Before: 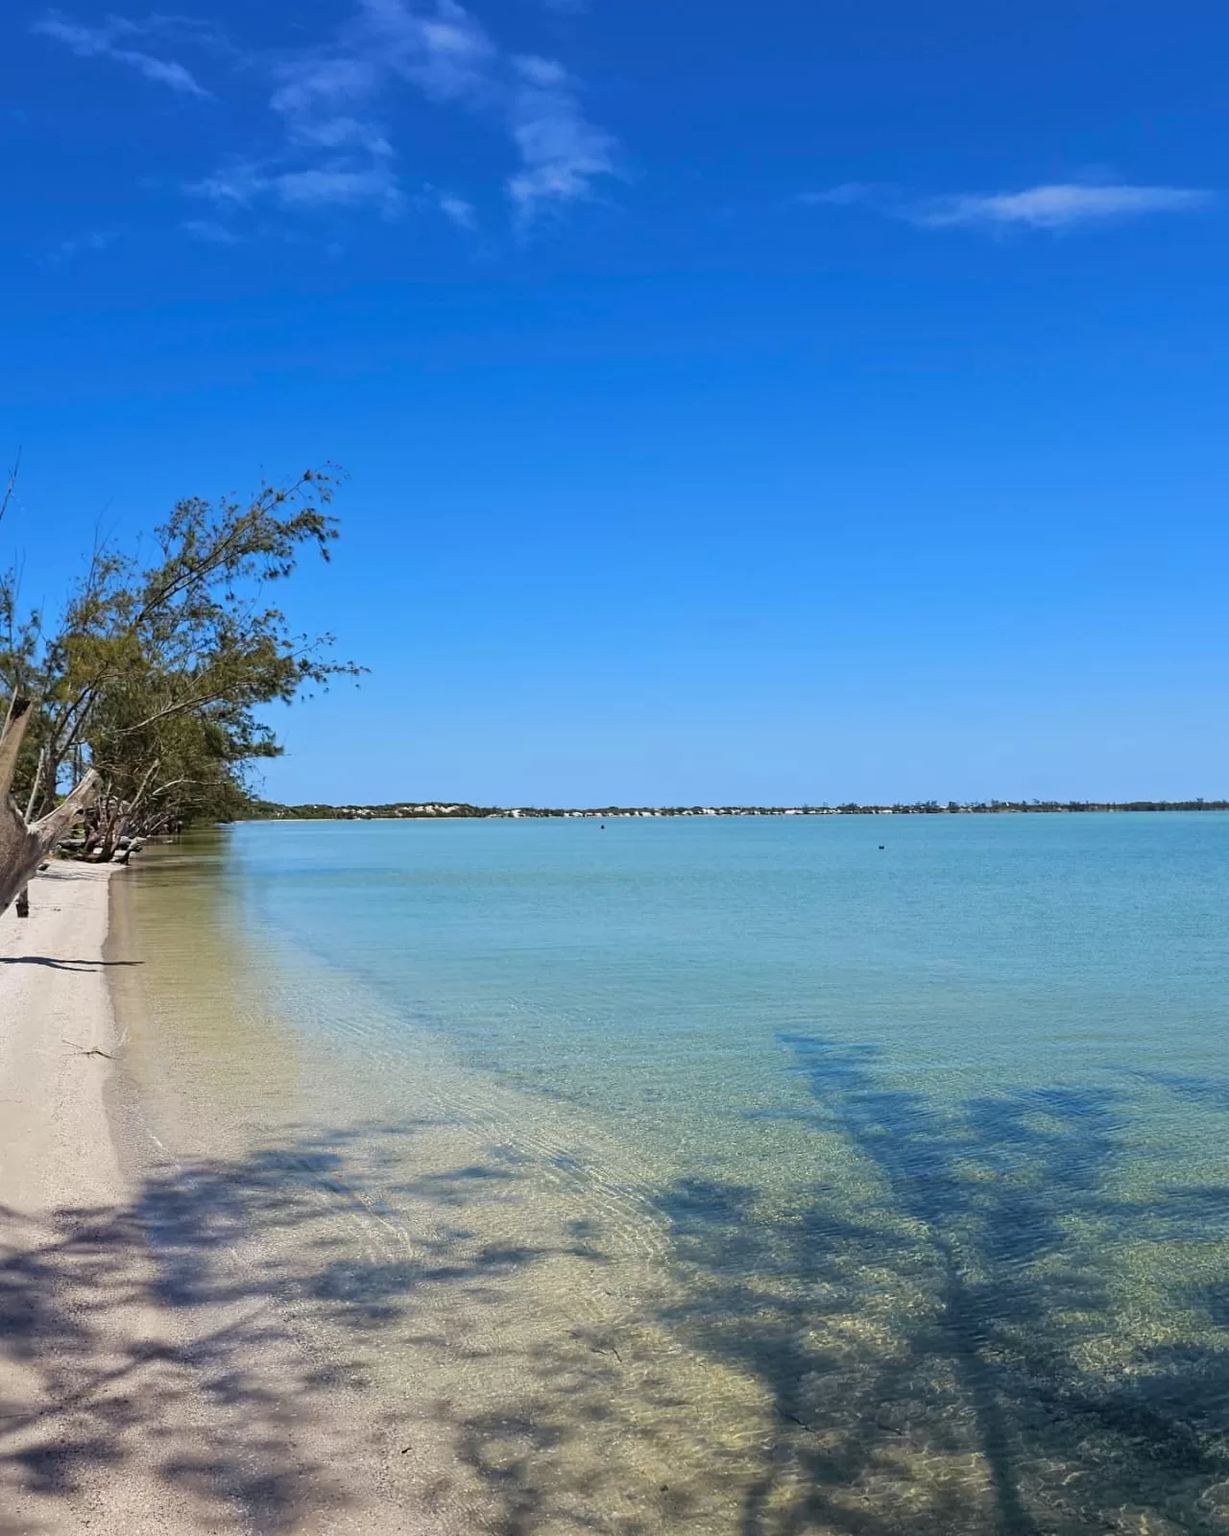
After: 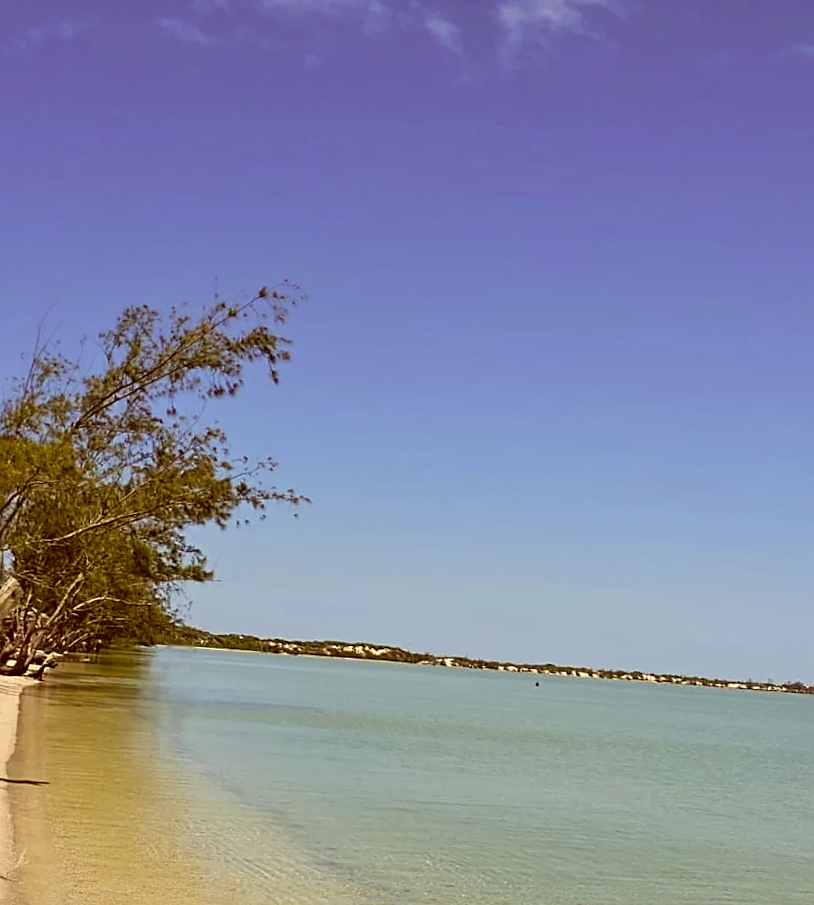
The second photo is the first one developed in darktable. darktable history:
white balance: red 1, blue 1
sharpen: on, module defaults
crop and rotate: angle -4.99°, left 2.122%, top 6.945%, right 27.566%, bottom 30.519%
color correction: highlights a* 1.12, highlights b* 24.26, shadows a* 15.58, shadows b* 24.26
